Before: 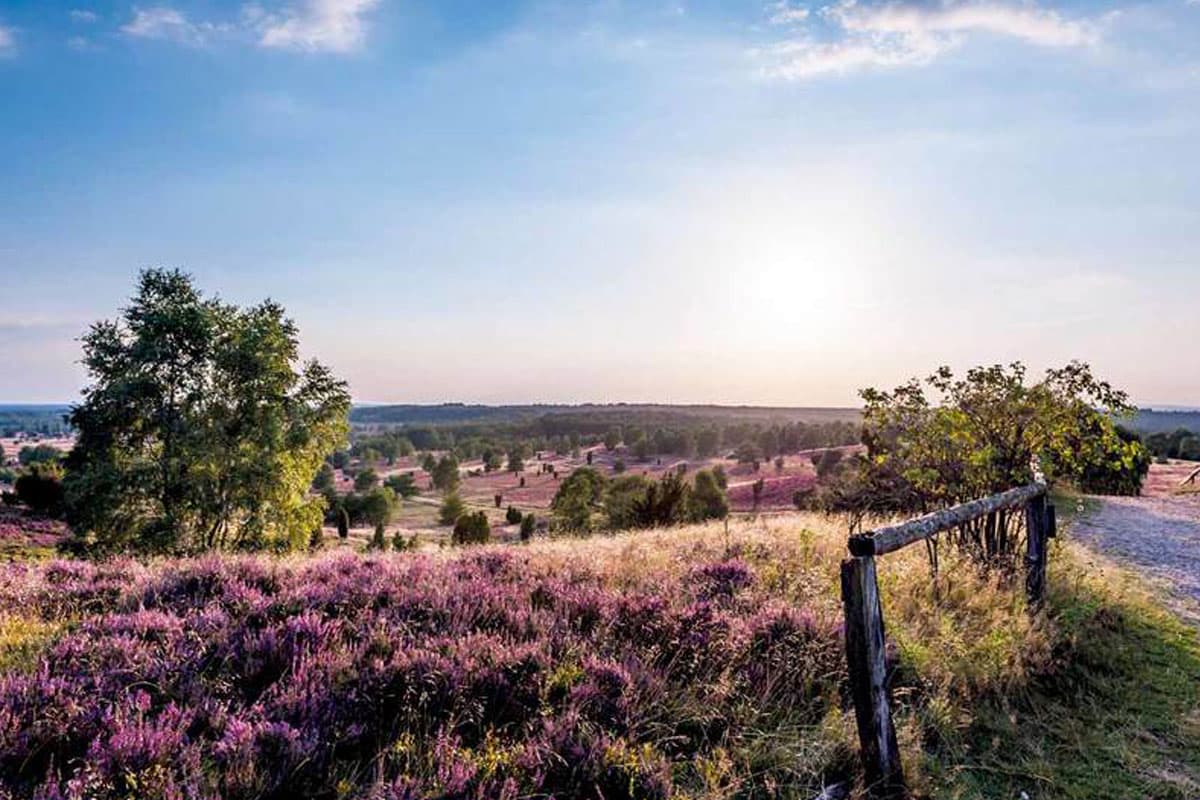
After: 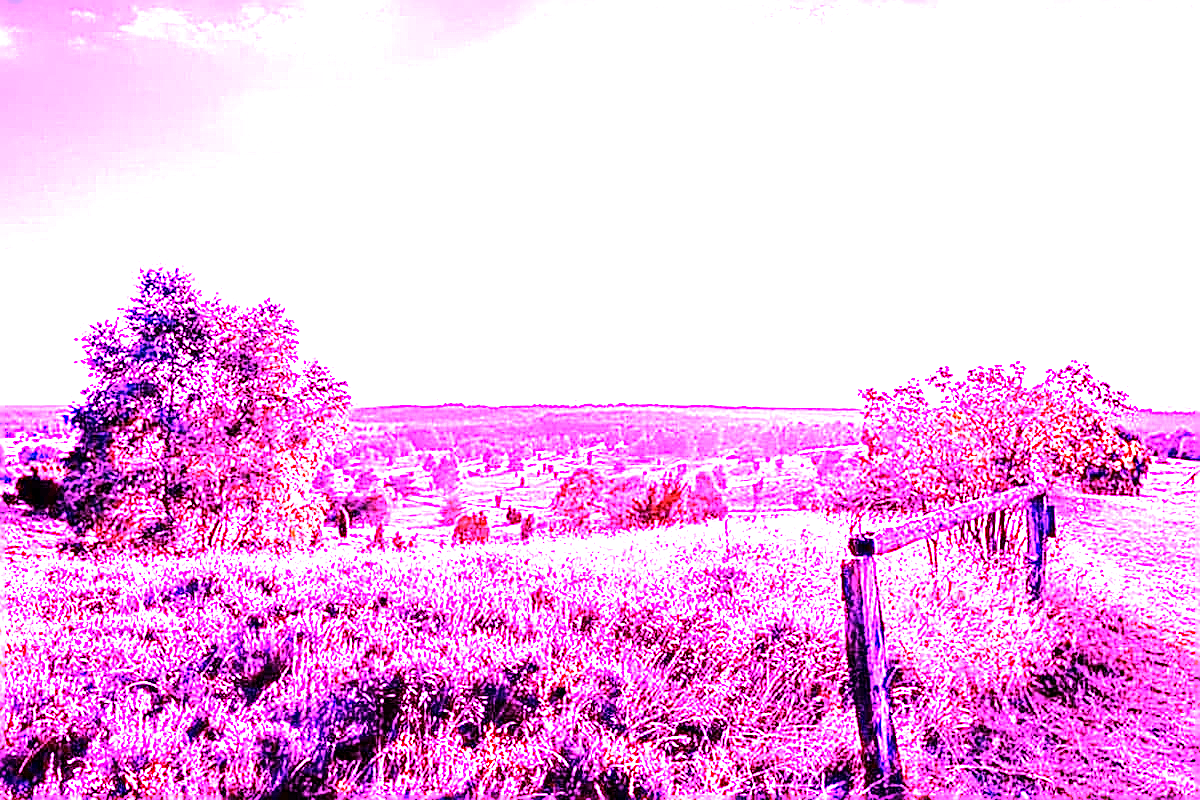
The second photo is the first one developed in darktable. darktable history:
contrast brightness saturation: contrast 0.01, saturation -0.05
sharpen: on, module defaults
white balance: red 8, blue 8
